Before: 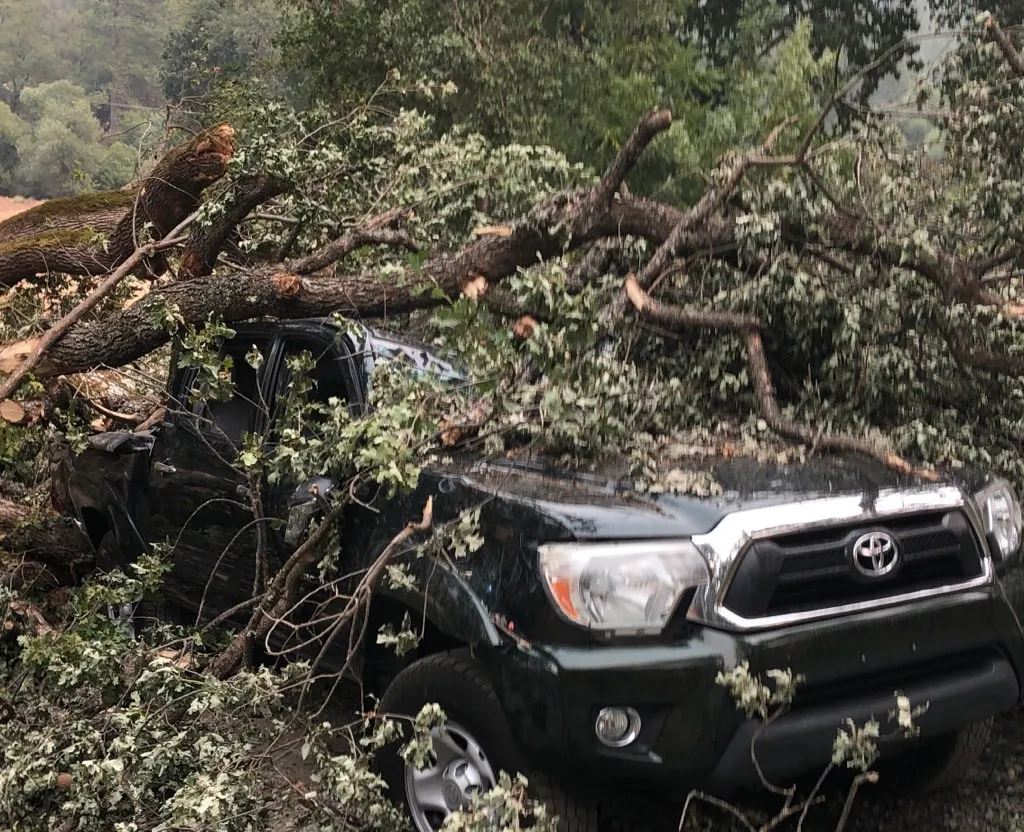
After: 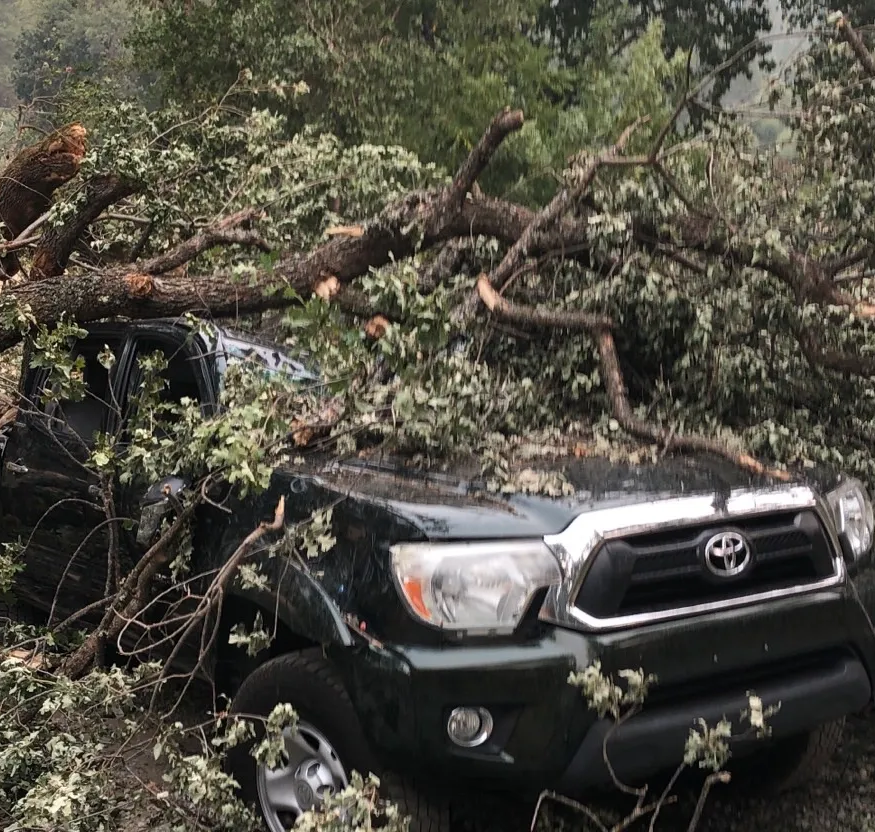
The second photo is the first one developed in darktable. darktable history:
crop and rotate: left 14.517%
